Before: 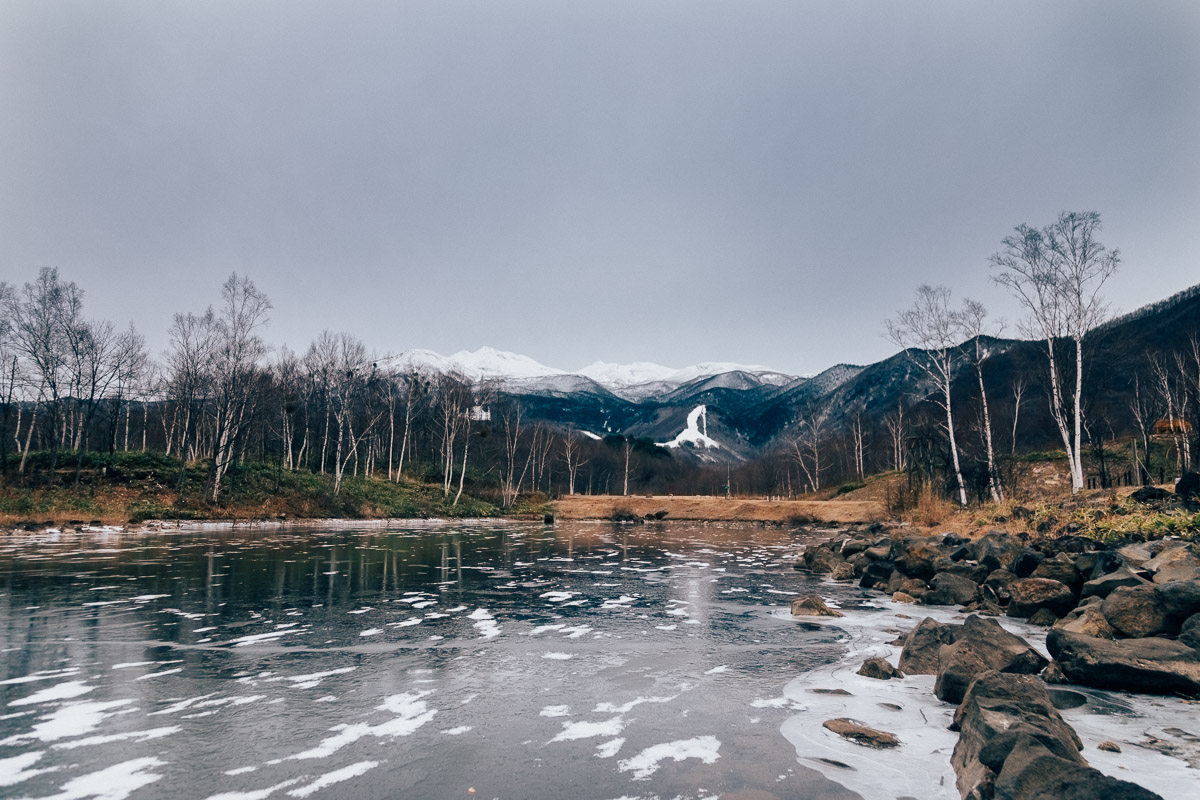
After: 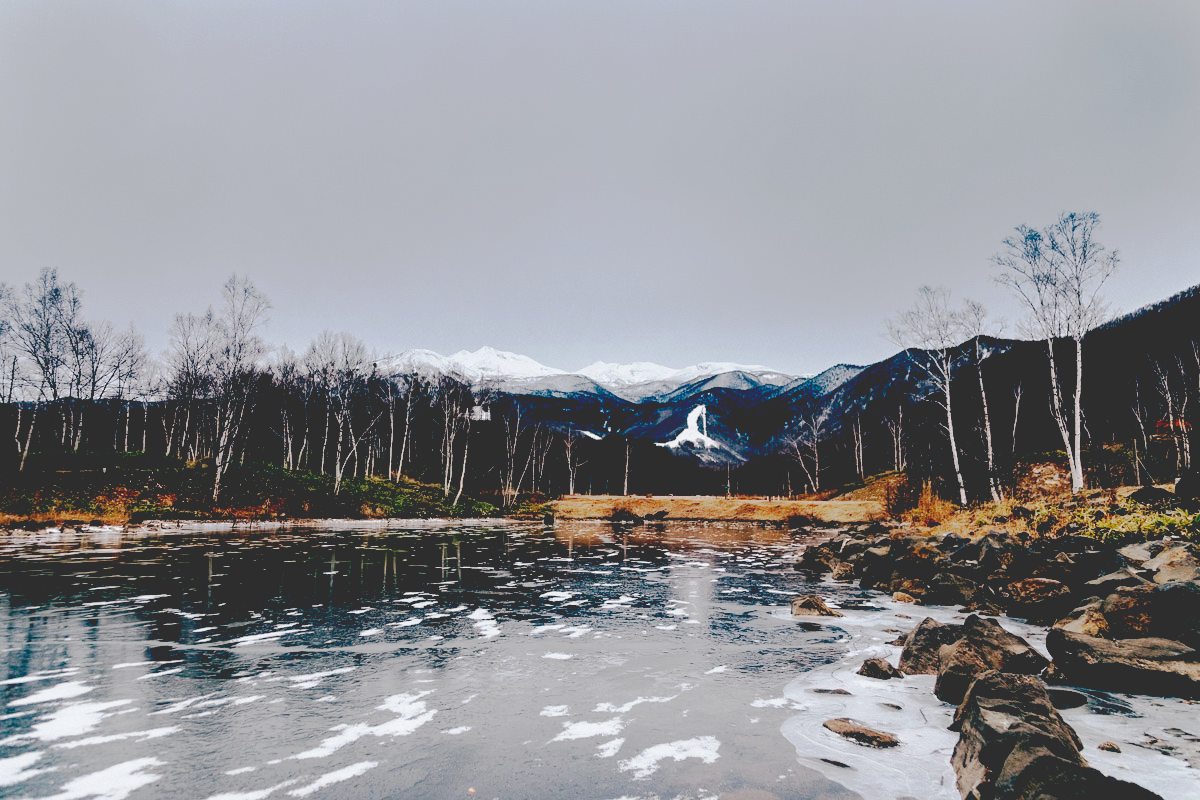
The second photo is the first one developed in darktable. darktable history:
base curve: curves: ch0 [(0.065, 0.026) (0.236, 0.358) (0.53, 0.546) (0.777, 0.841) (0.924, 0.992)], preserve colors none
